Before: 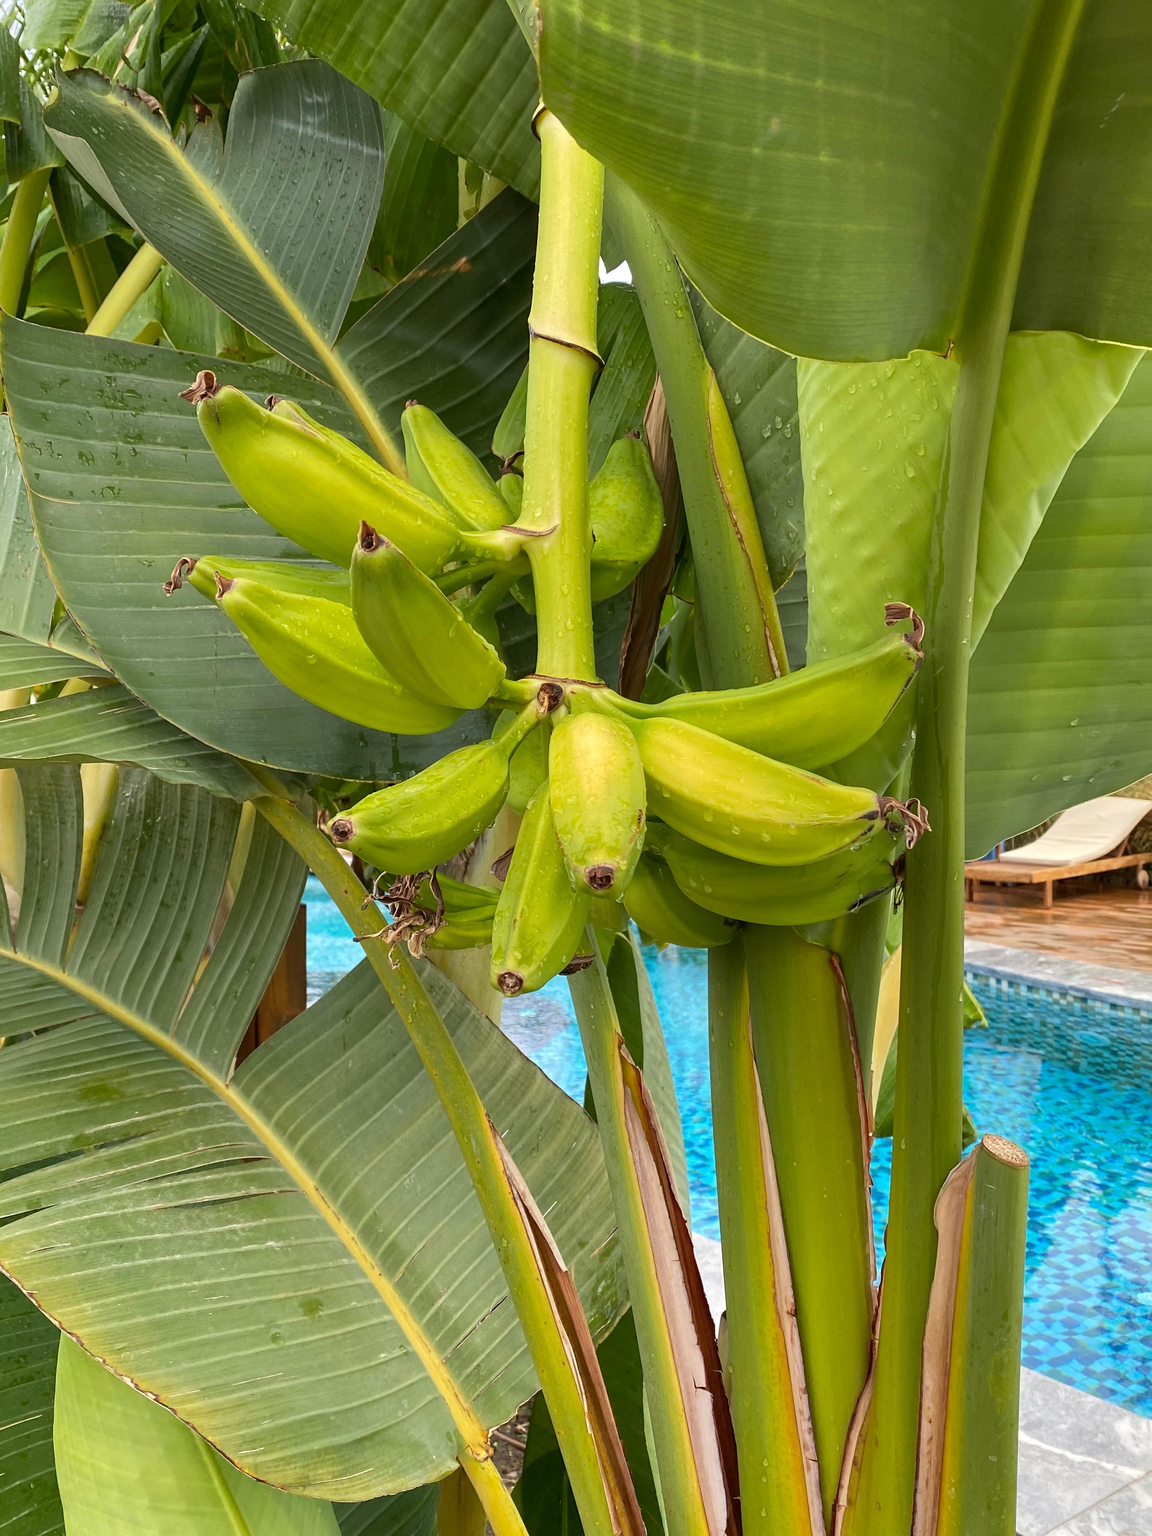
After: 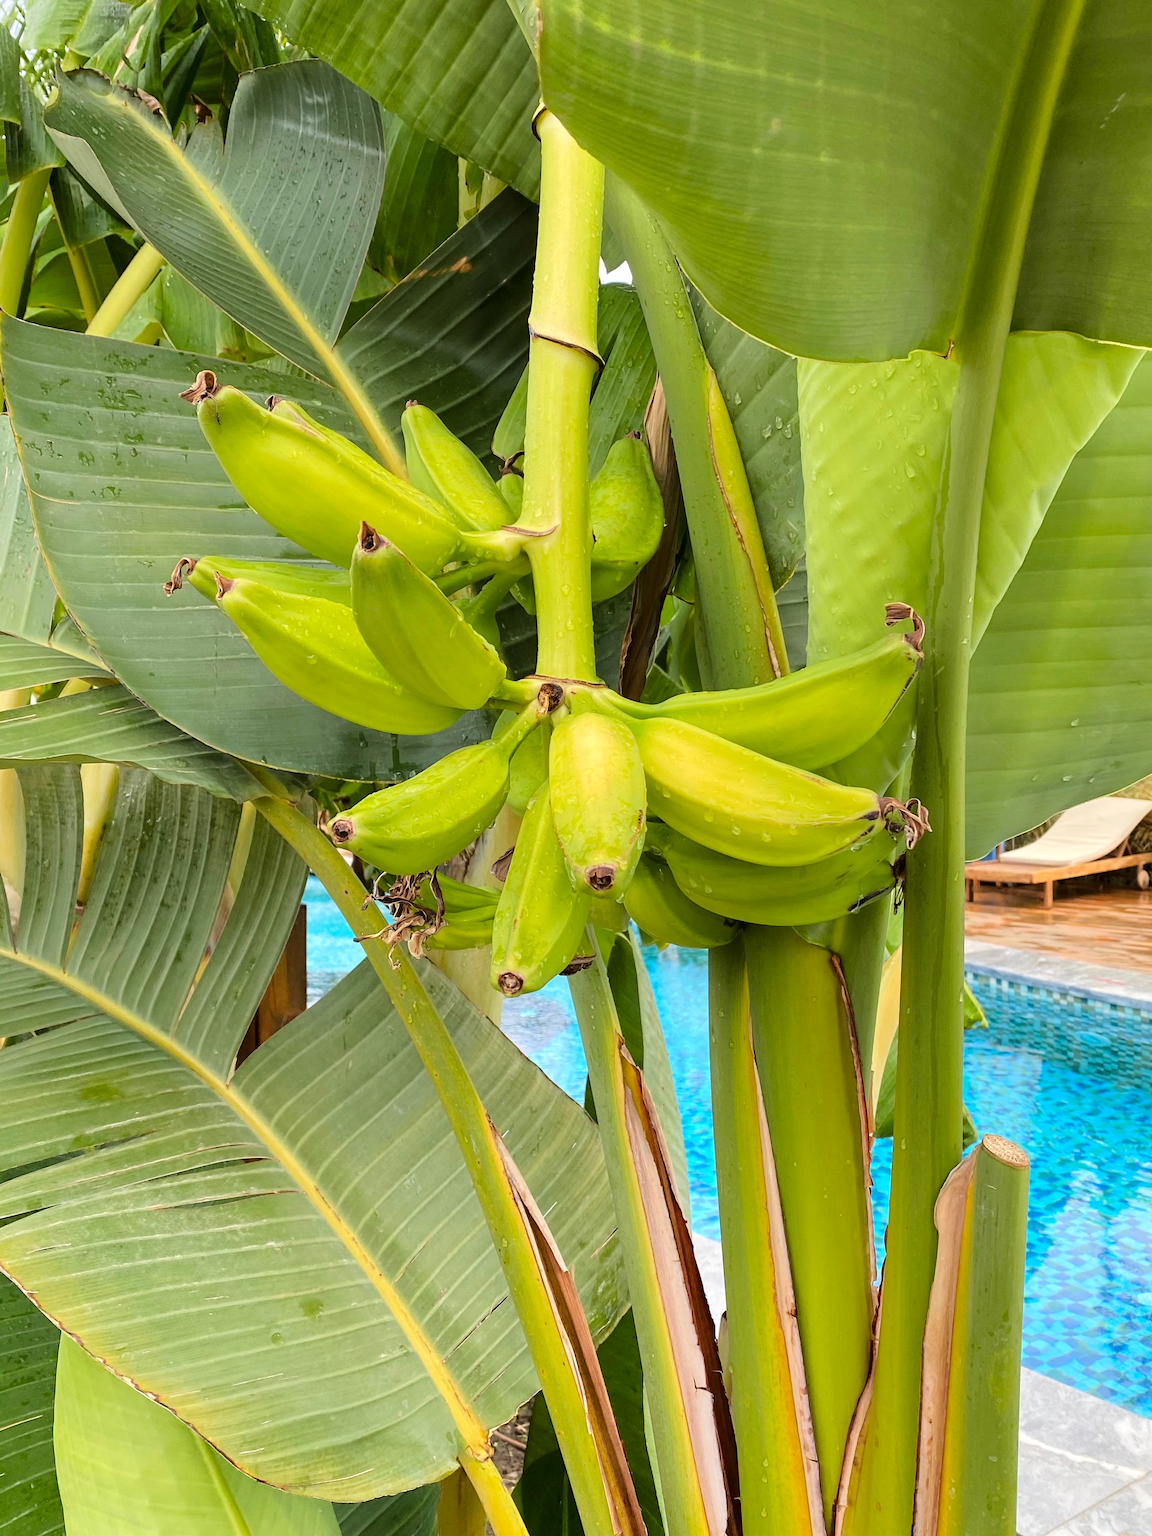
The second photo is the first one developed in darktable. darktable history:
tone curve: curves: ch0 [(0, 0) (0.003, 0.002) (0.011, 0.007) (0.025, 0.016) (0.044, 0.027) (0.069, 0.045) (0.1, 0.077) (0.136, 0.114) (0.177, 0.166) (0.224, 0.241) (0.277, 0.328) (0.335, 0.413) (0.399, 0.498) (0.468, 0.572) (0.543, 0.638) (0.623, 0.711) (0.709, 0.786) (0.801, 0.853) (0.898, 0.929) (1, 1)], color space Lab, linked channels, preserve colors none
